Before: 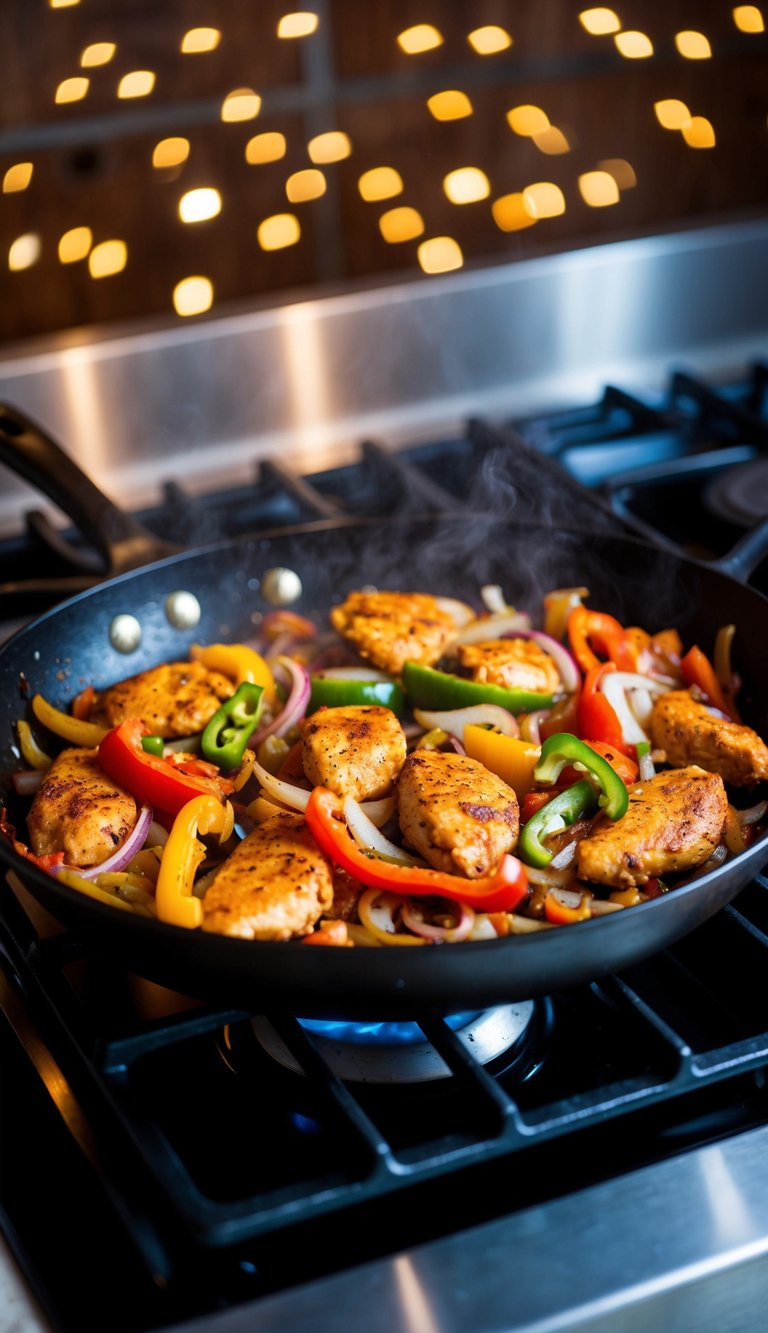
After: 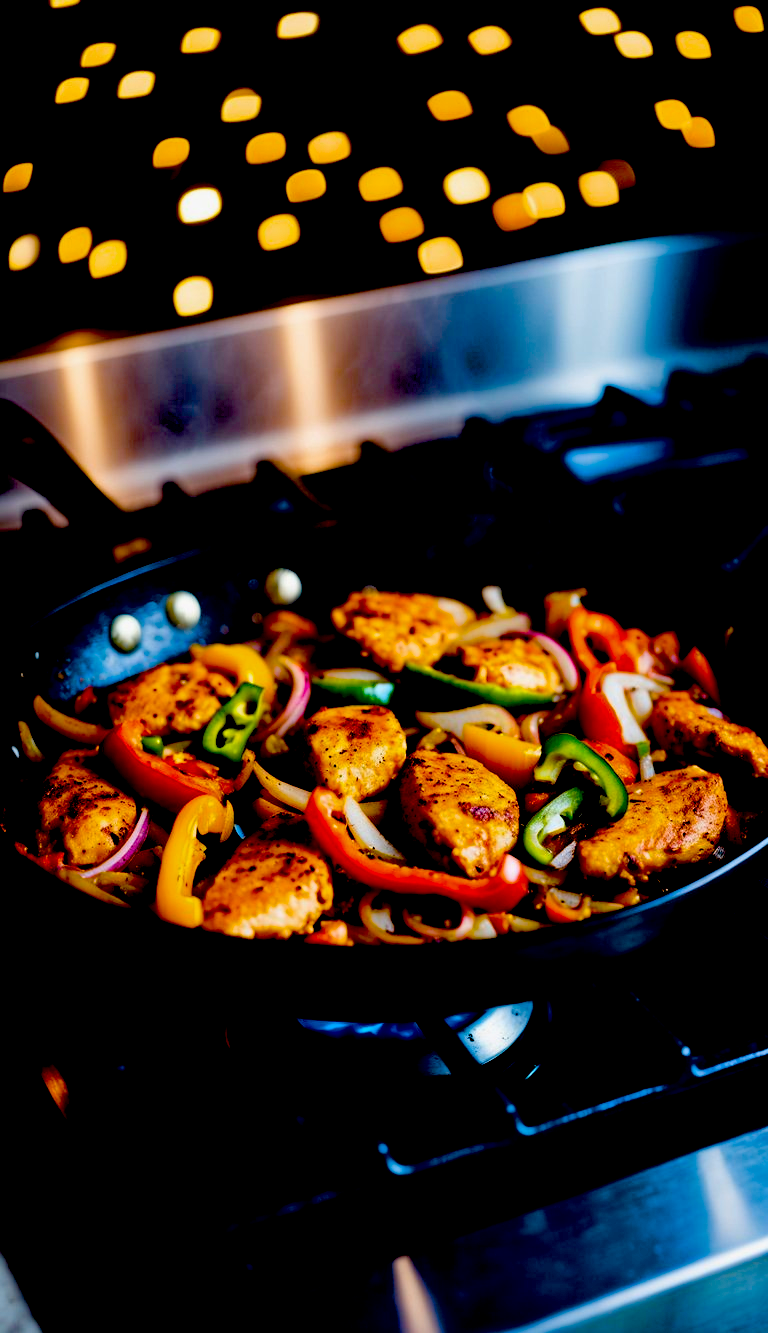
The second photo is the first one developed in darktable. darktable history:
exposure: black level correction 0.1, exposure -0.088 EV, compensate highlight preservation false
color balance rgb: shadows lift › hue 87.41°, linear chroma grading › global chroma 20.627%, perceptual saturation grading › global saturation 20.675%, perceptual saturation grading › highlights -19.669%, perceptual saturation grading › shadows 29.941%
